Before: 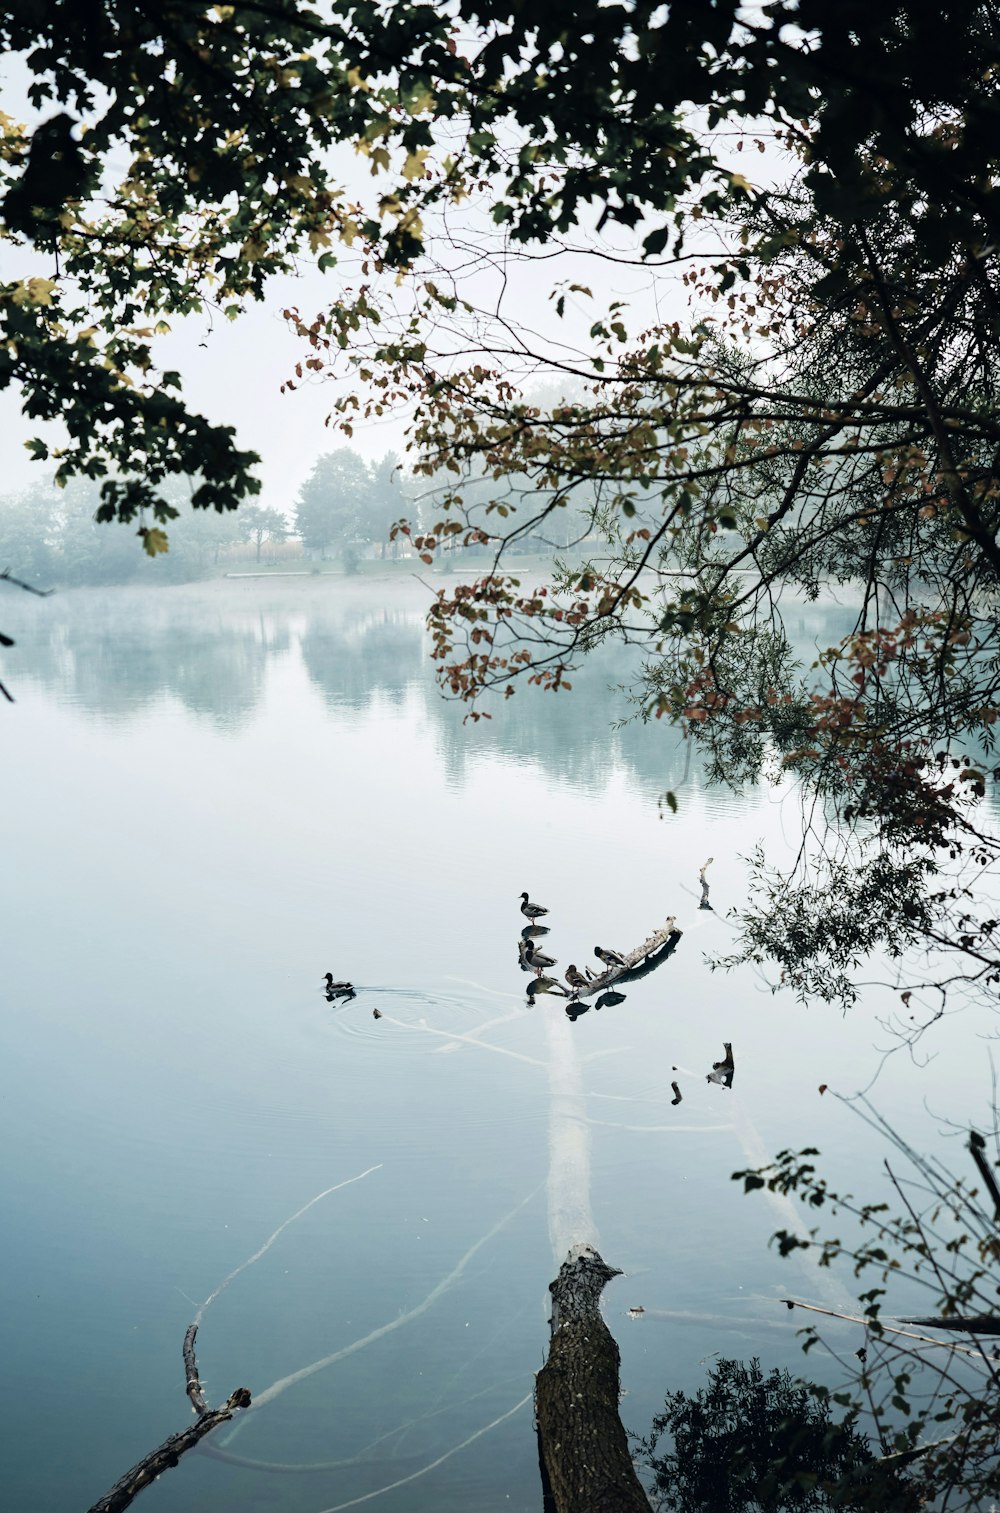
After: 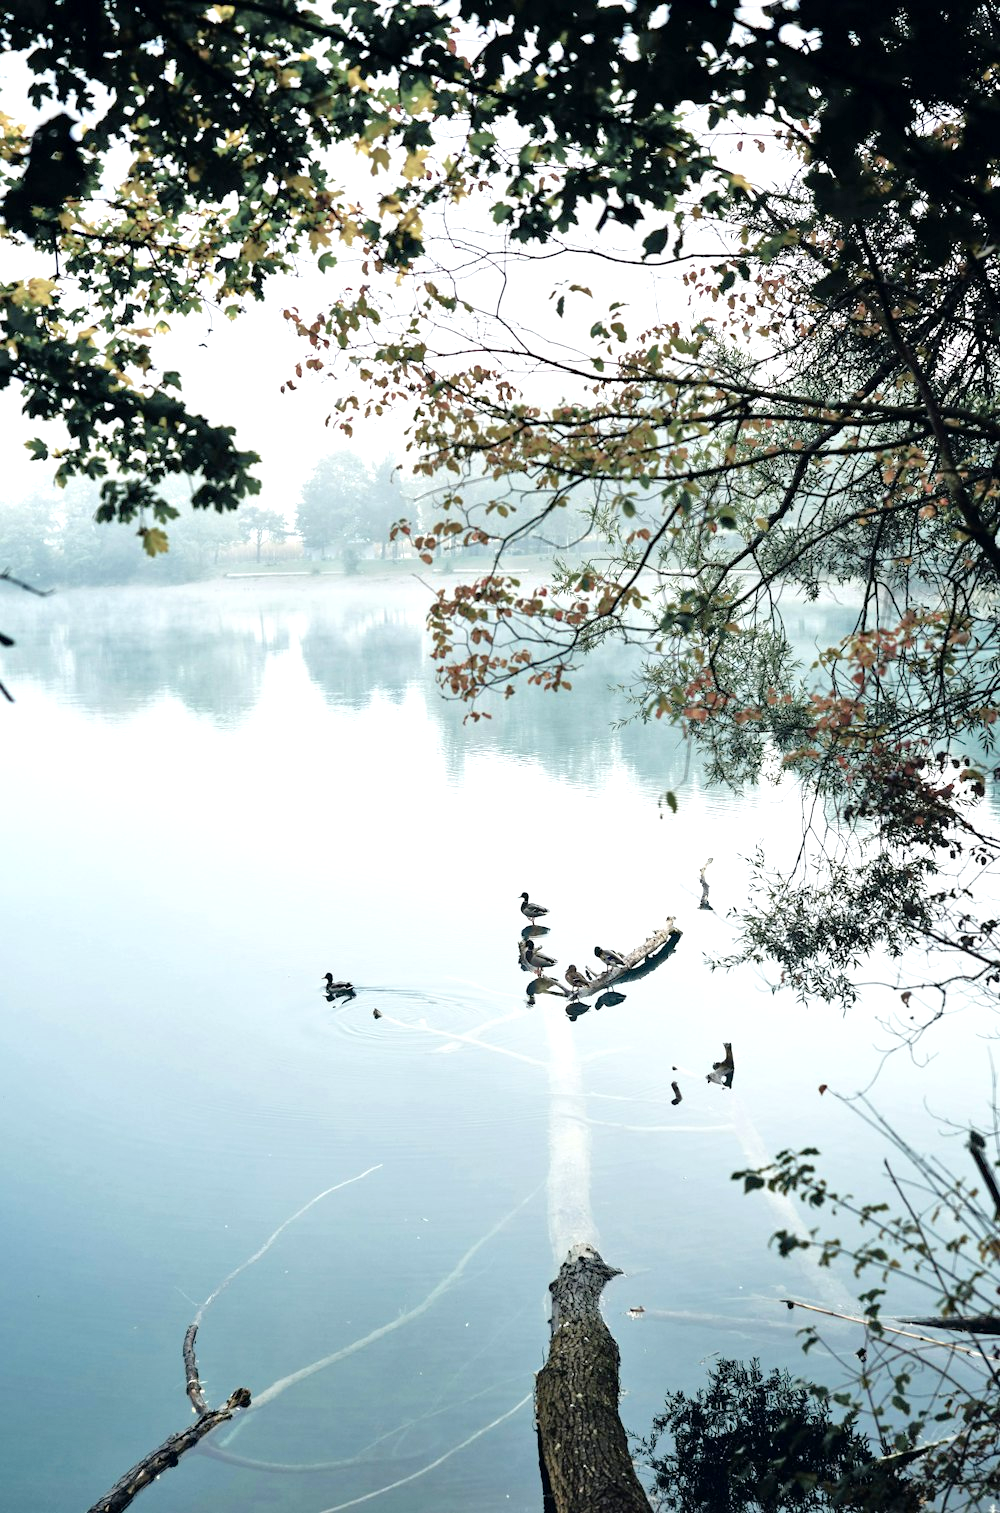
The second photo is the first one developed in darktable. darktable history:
tone equalizer: -7 EV 0.15 EV, -6 EV 0.6 EV, -5 EV 1.15 EV, -4 EV 1.33 EV, -3 EV 1.15 EV, -2 EV 0.6 EV, -1 EV 0.15 EV, mask exposure compensation -0.5 EV
exposure: black level correction 0.001, exposure 0.5 EV, compensate exposure bias true, compensate highlight preservation false
